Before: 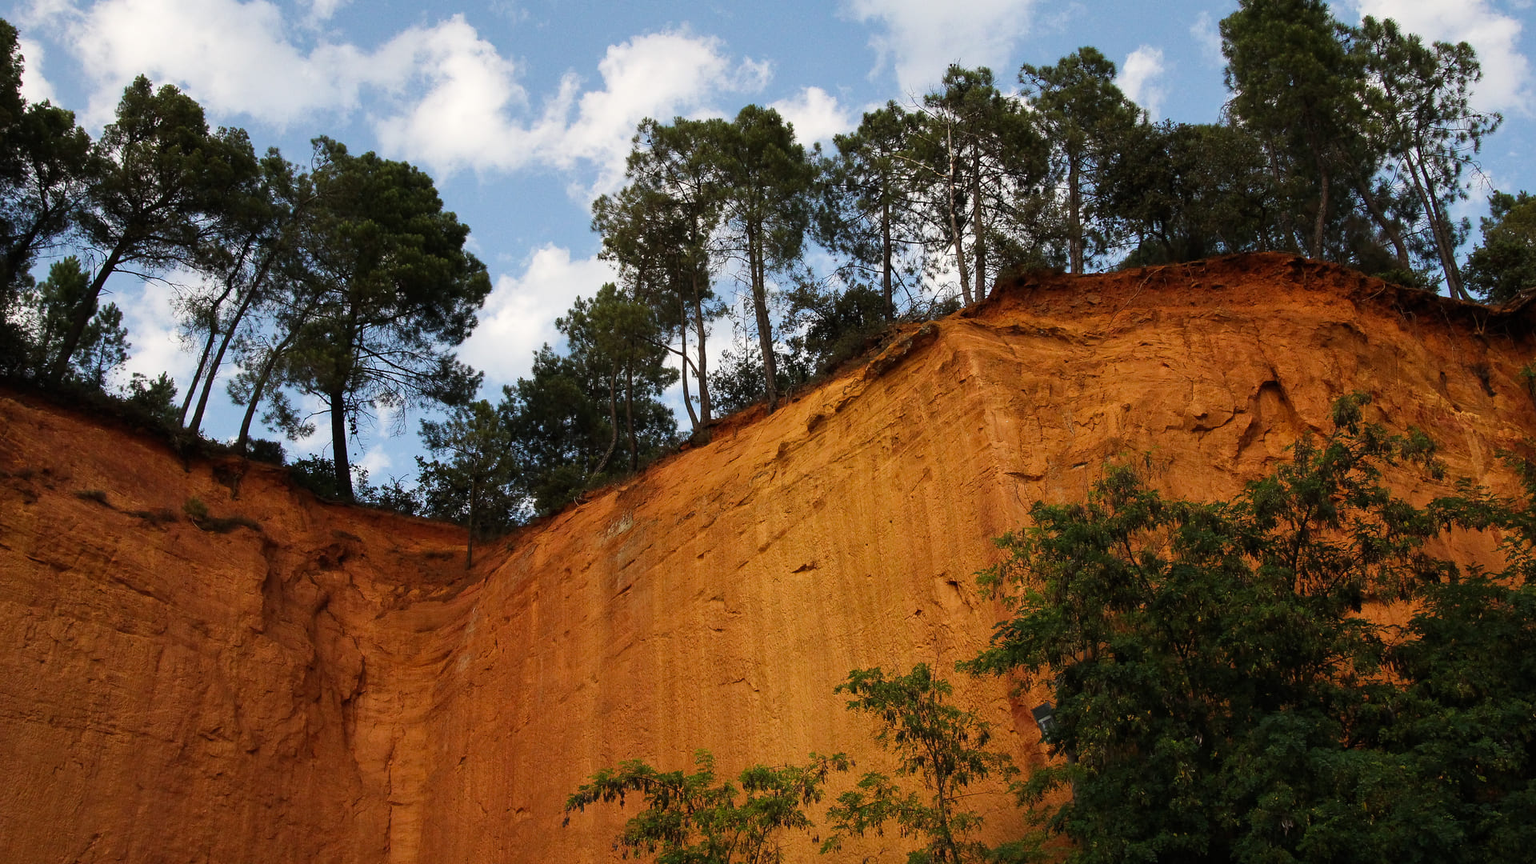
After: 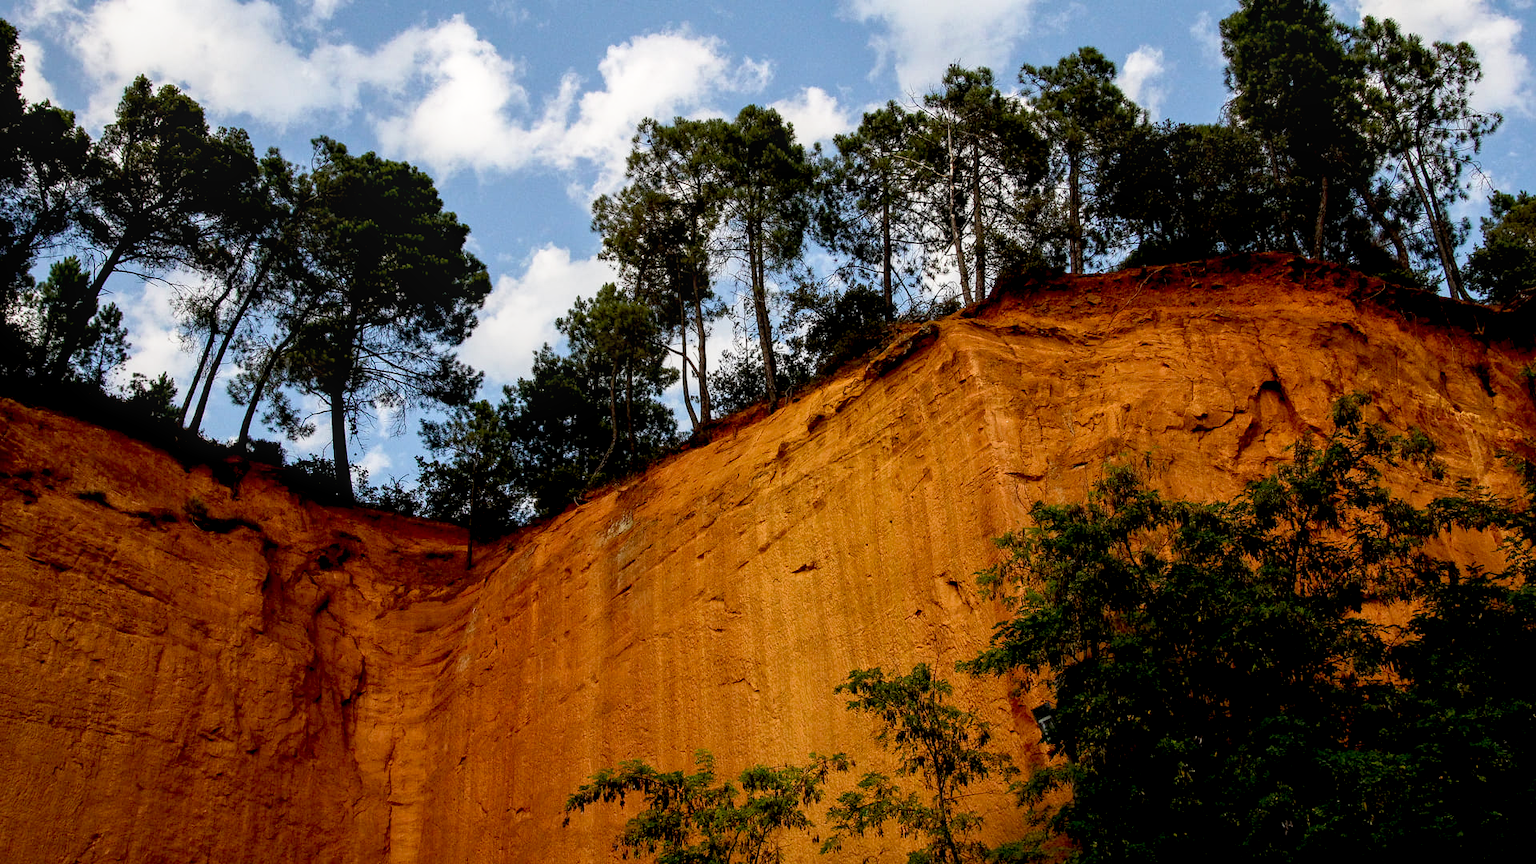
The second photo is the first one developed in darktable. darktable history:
base curve: curves: ch0 [(0.017, 0) (0.425, 0.441) (0.844, 0.933) (1, 1)], preserve colors none
local contrast: on, module defaults
